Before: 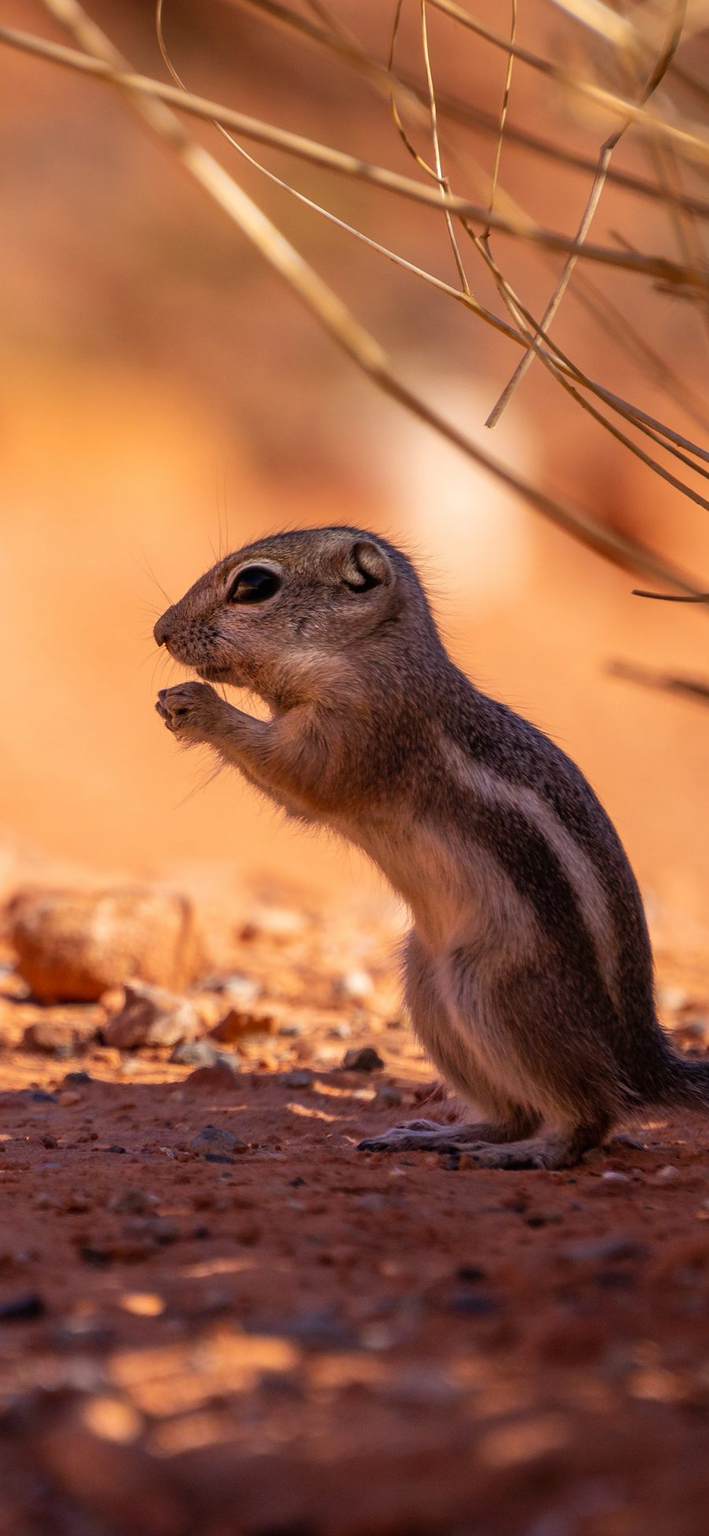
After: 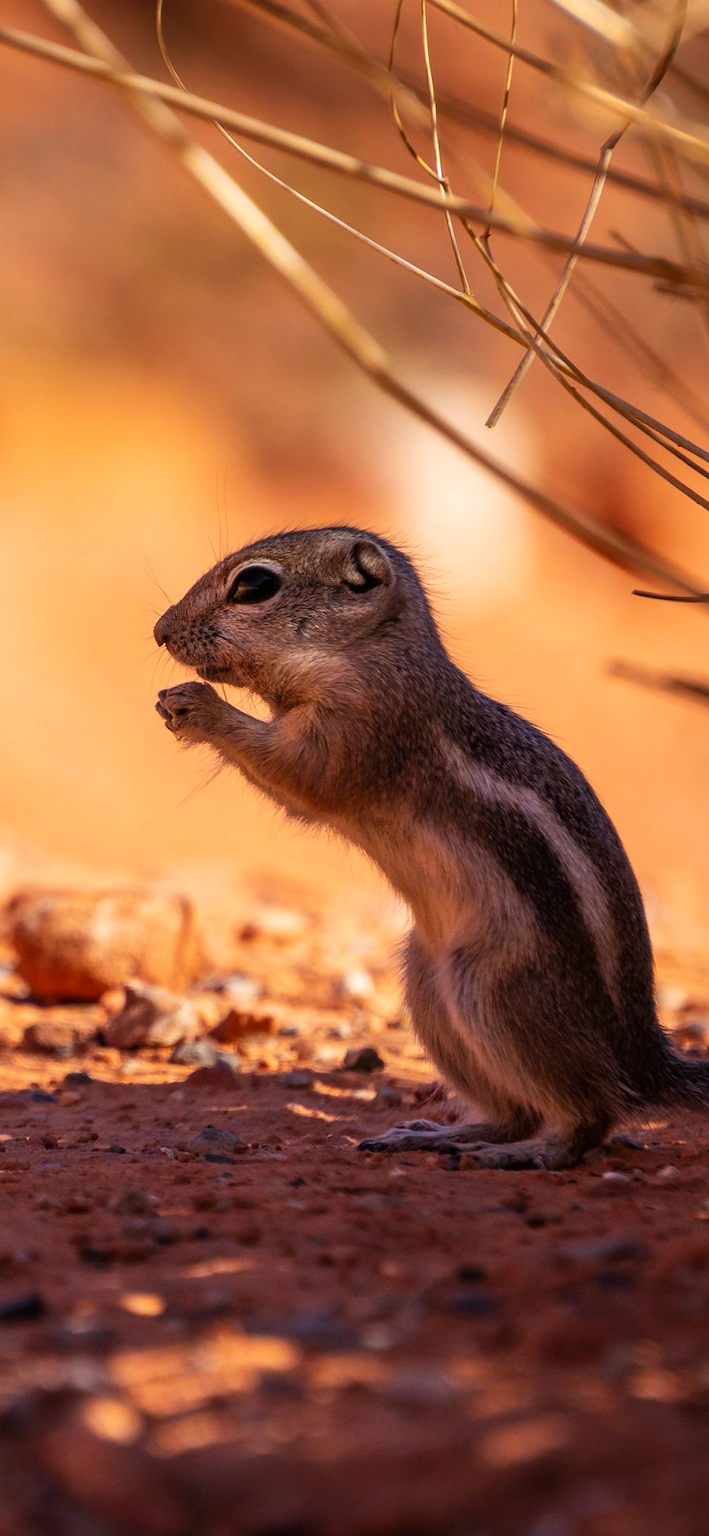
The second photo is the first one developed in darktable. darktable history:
tone curve "[contrast+]": curves: ch0 [(0, 0) (0.08, 0.06) (0.17, 0.14) (0.5, 0.5) (0.83, 0.86) (0.92, 0.94) (1, 1)], preserve colors none | blend: blend mode normal, opacity 100%; mask: uniform (no mask)
